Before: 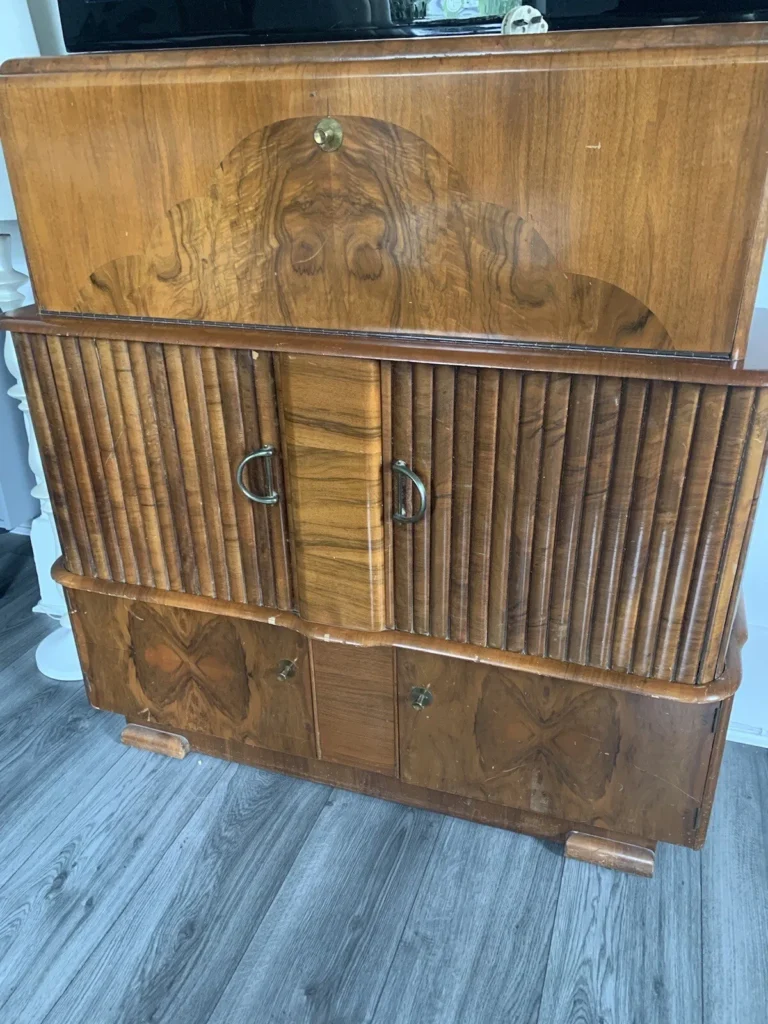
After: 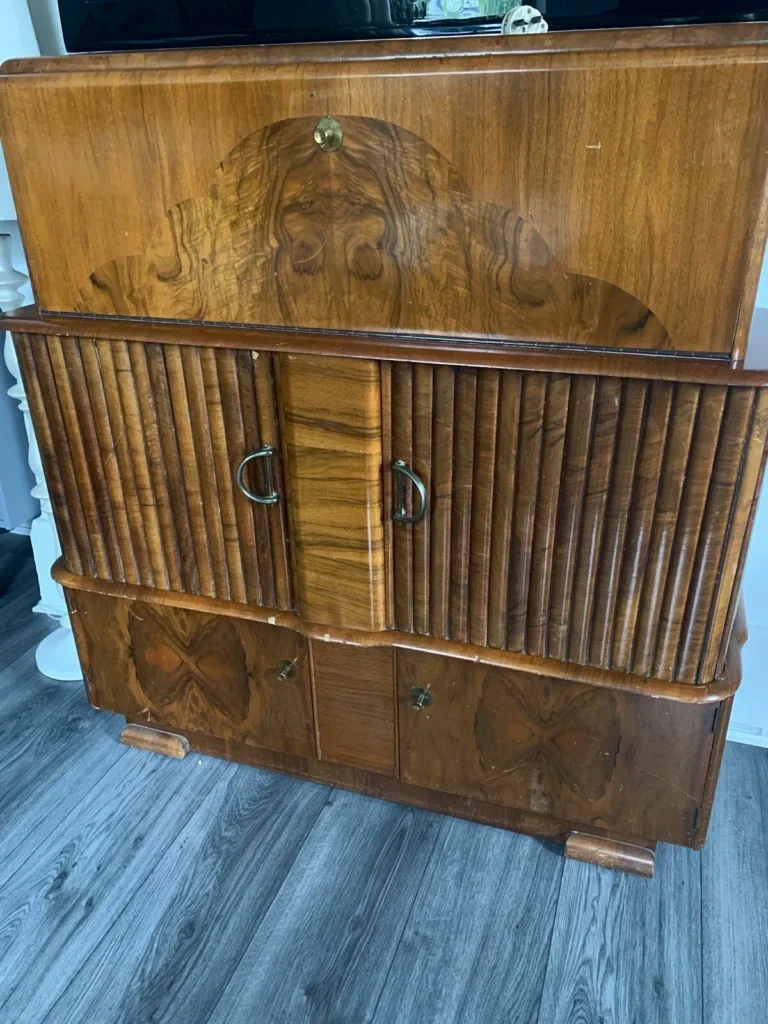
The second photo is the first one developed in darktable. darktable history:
contrast brightness saturation: contrast 0.07, brightness -0.14, saturation 0.11
tone equalizer: on, module defaults
